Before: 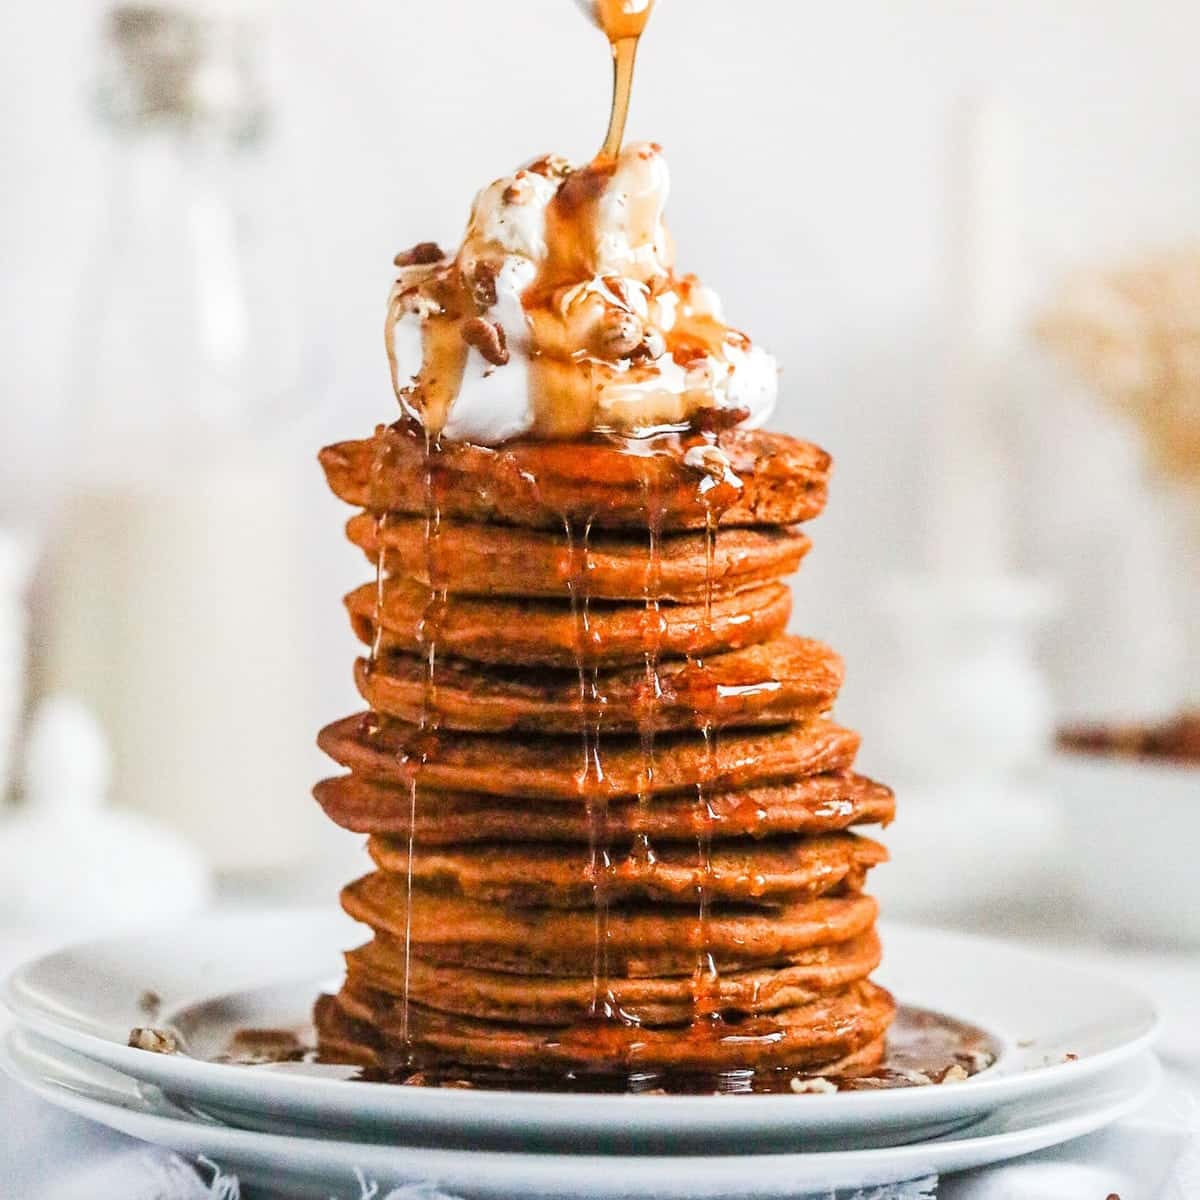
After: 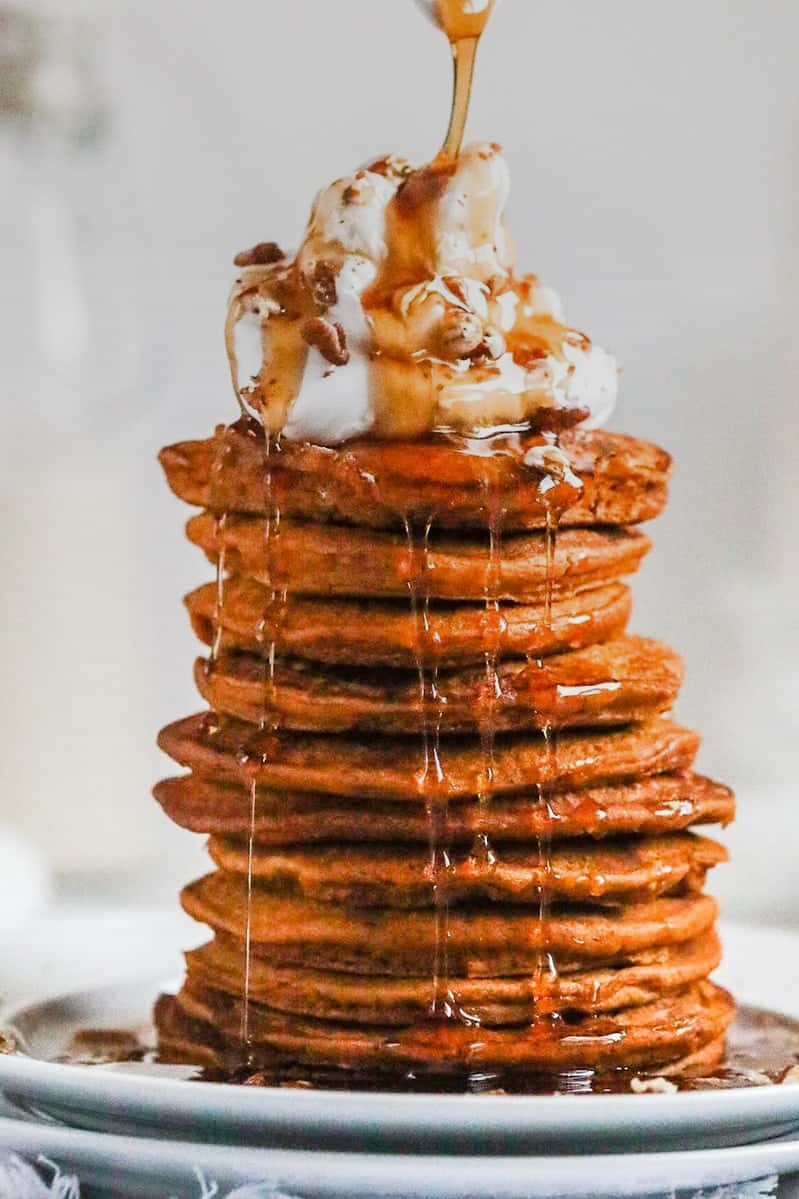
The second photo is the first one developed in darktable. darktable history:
graduated density: on, module defaults
crop and rotate: left 13.409%, right 19.924%
